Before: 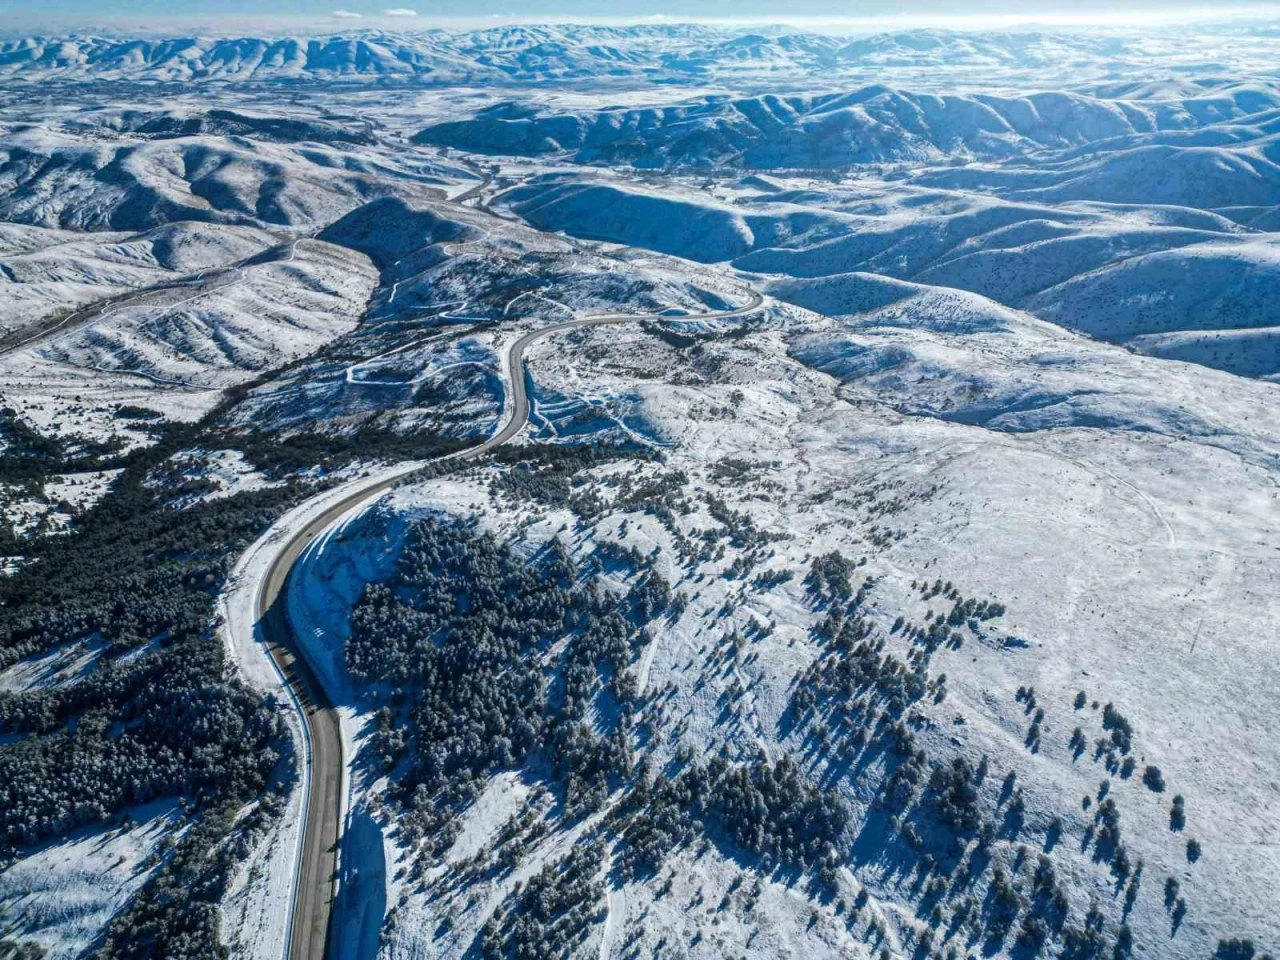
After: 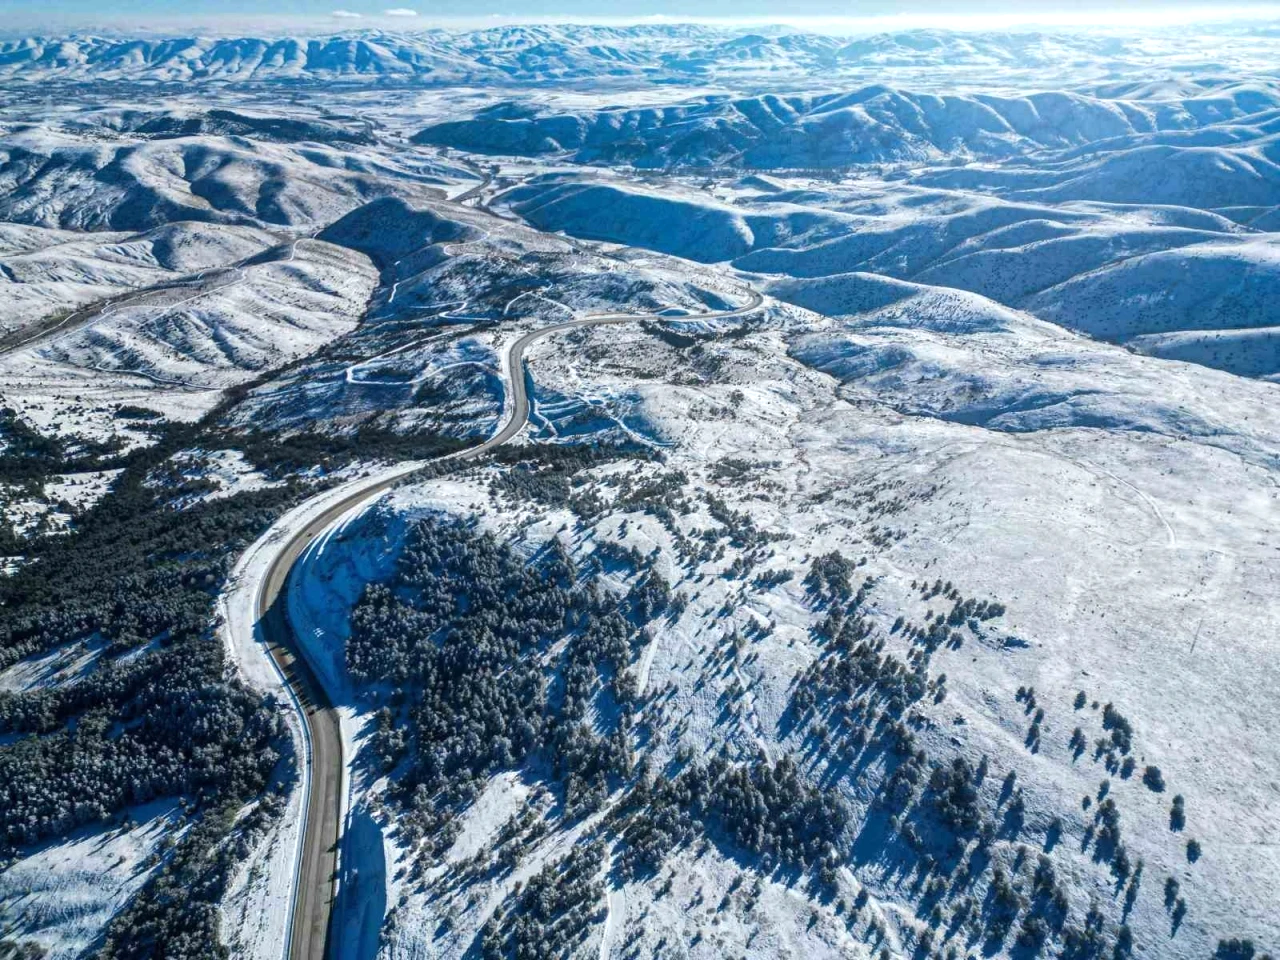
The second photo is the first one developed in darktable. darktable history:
tone equalizer: on, module defaults
exposure: exposure 0.2 EV, compensate highlight preservation false
